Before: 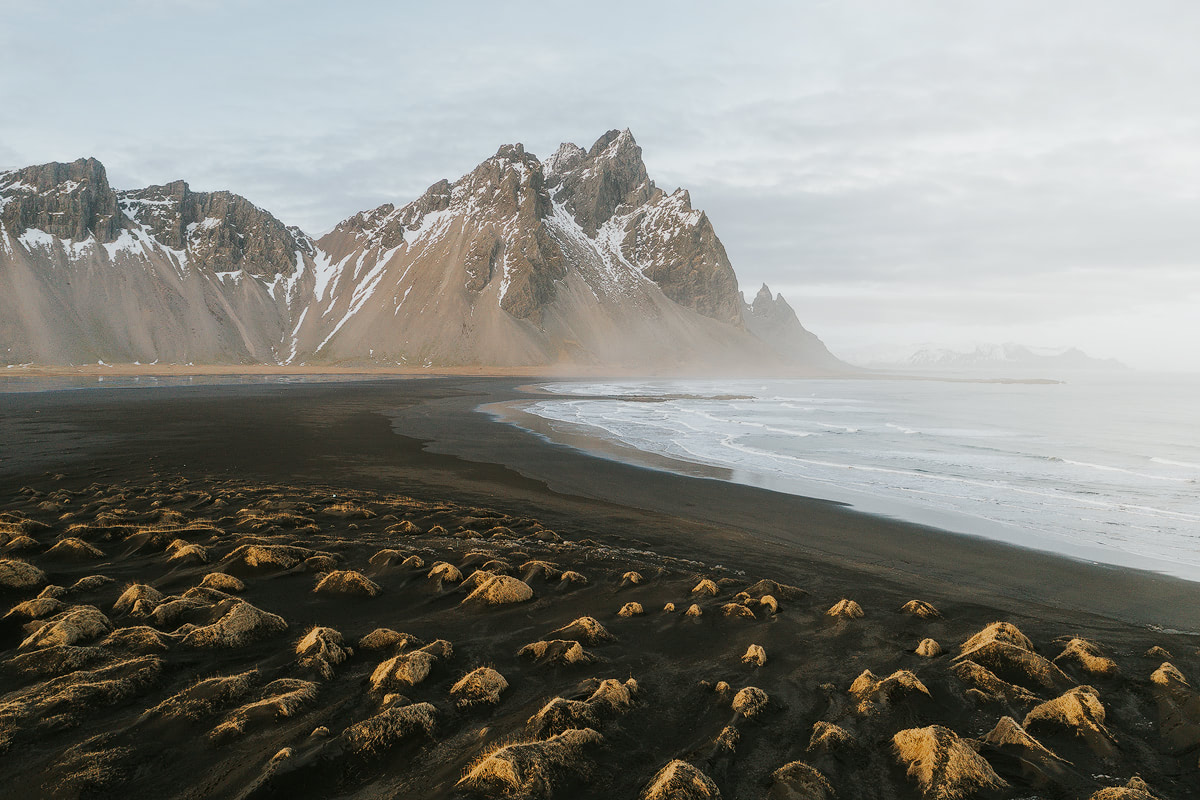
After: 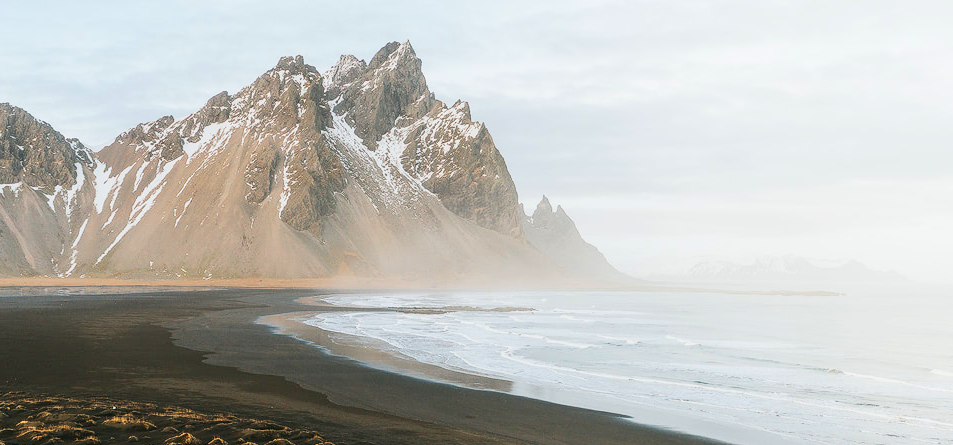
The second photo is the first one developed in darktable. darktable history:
crop: left 18.38%, top 11.092%, right 2.134%, bottom 33.217%
contrast brightness saturation: contrast 0.2, brightness 0.16, saturation 0.22
